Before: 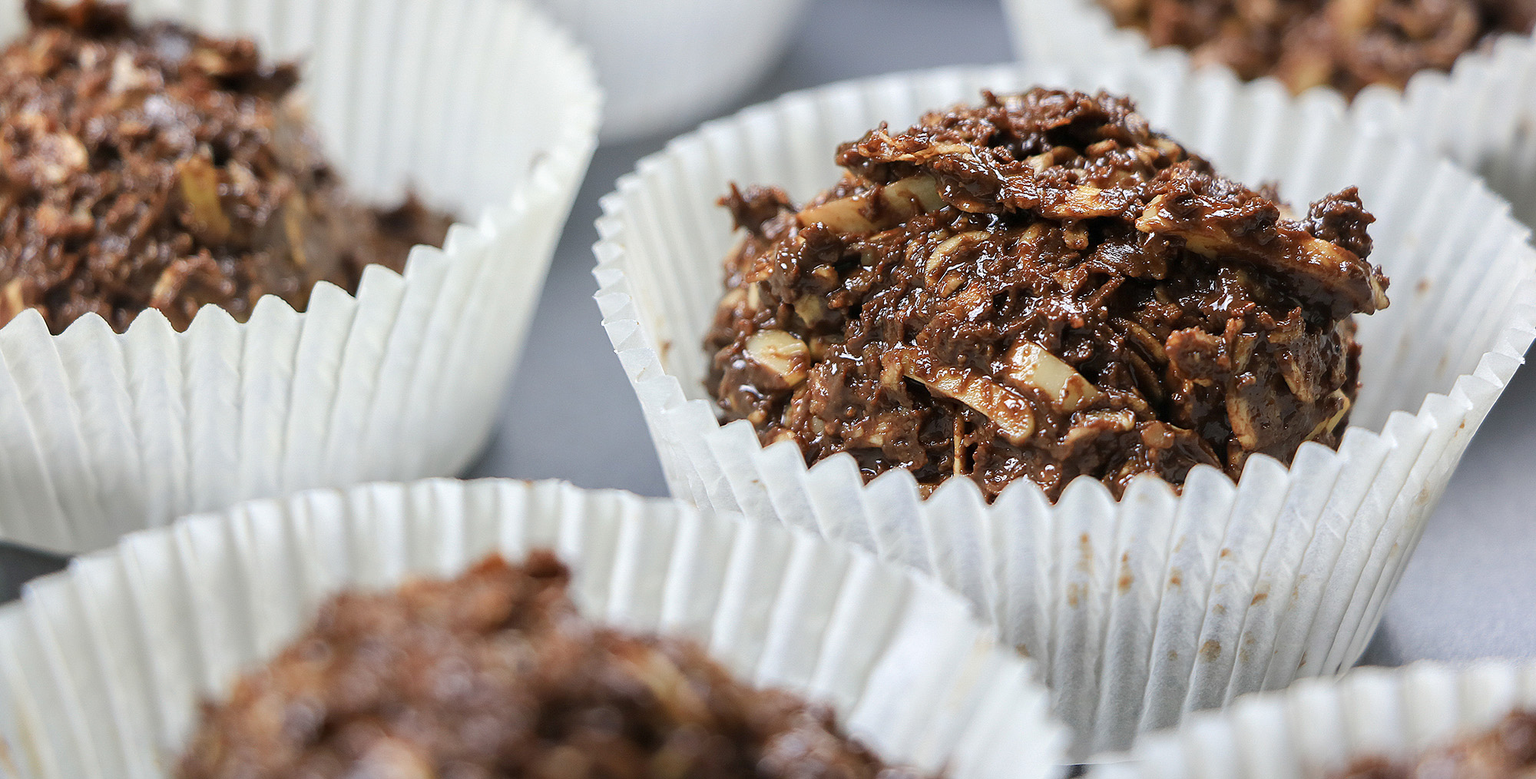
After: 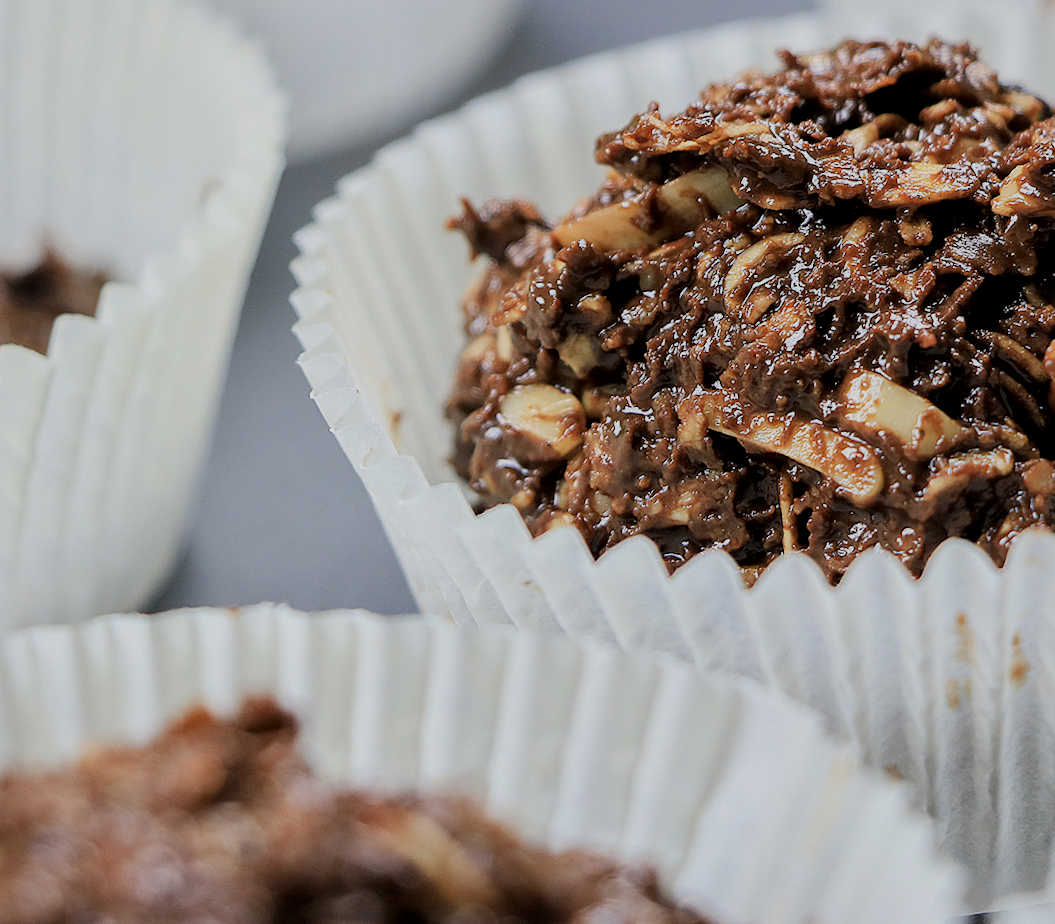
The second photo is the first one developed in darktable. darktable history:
rotate and perspective: rotation -5°, crop left 0.05, crop right 0.952, crop top 0.11, crop bottom 0.89
crop: left 21.496%, right 22.254%
local contrast: mode bilateral grid, contrast 20, coarseness 50, detail 130%, midtone range 0.2
filmic rgb: black relative exposure -7.15 EV, white relative exposure 5.36 EV, hardness 3.02, color science v6 (2022)
